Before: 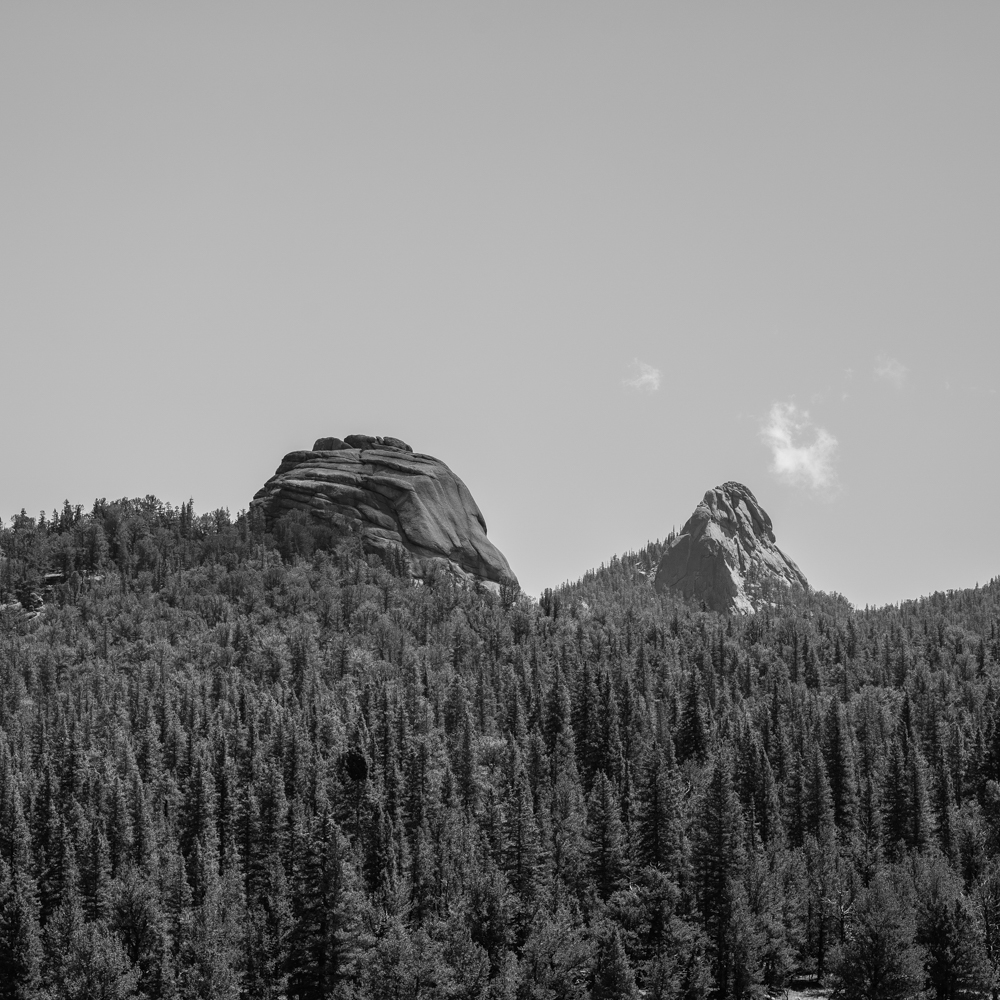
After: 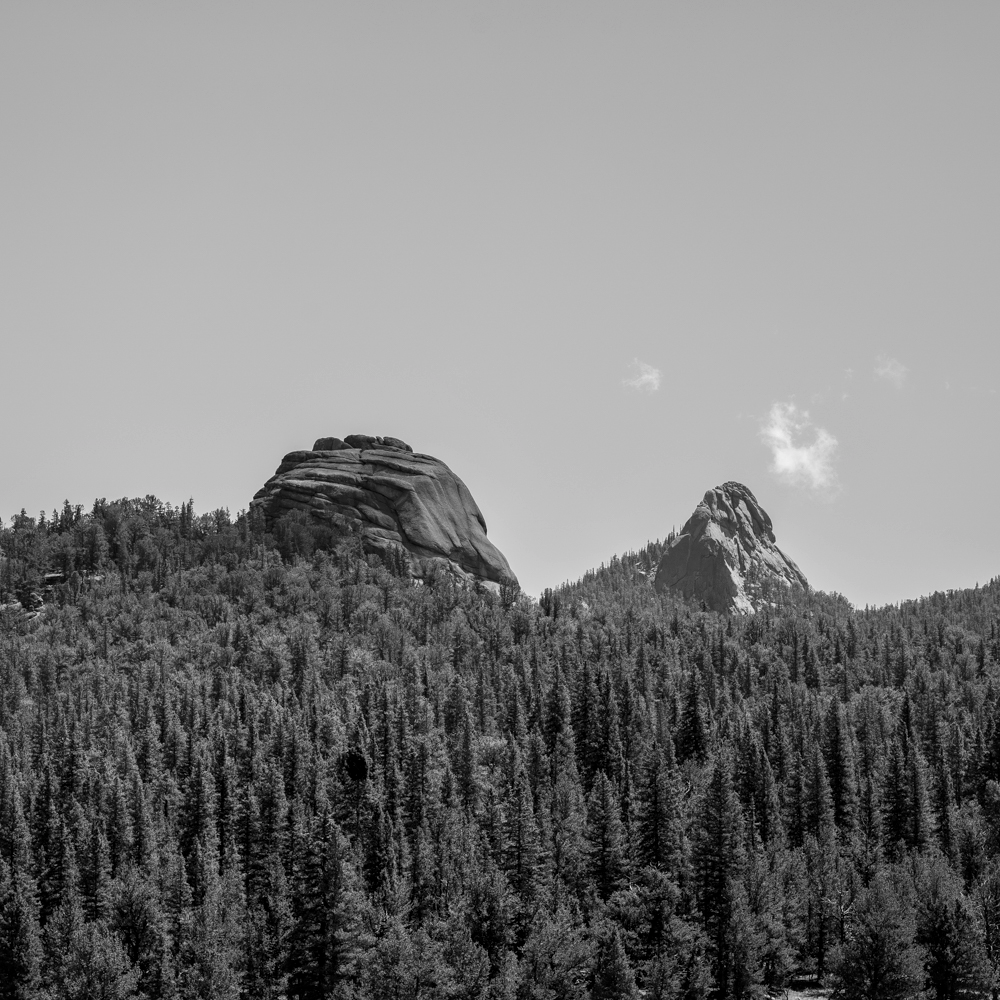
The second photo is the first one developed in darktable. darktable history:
local contrast: mode bilateral grid, contrast 20, coarseness 50, detail 120%, midtone range 0.2
exposure: black level correction 0.001, compensate highlight preservation false
